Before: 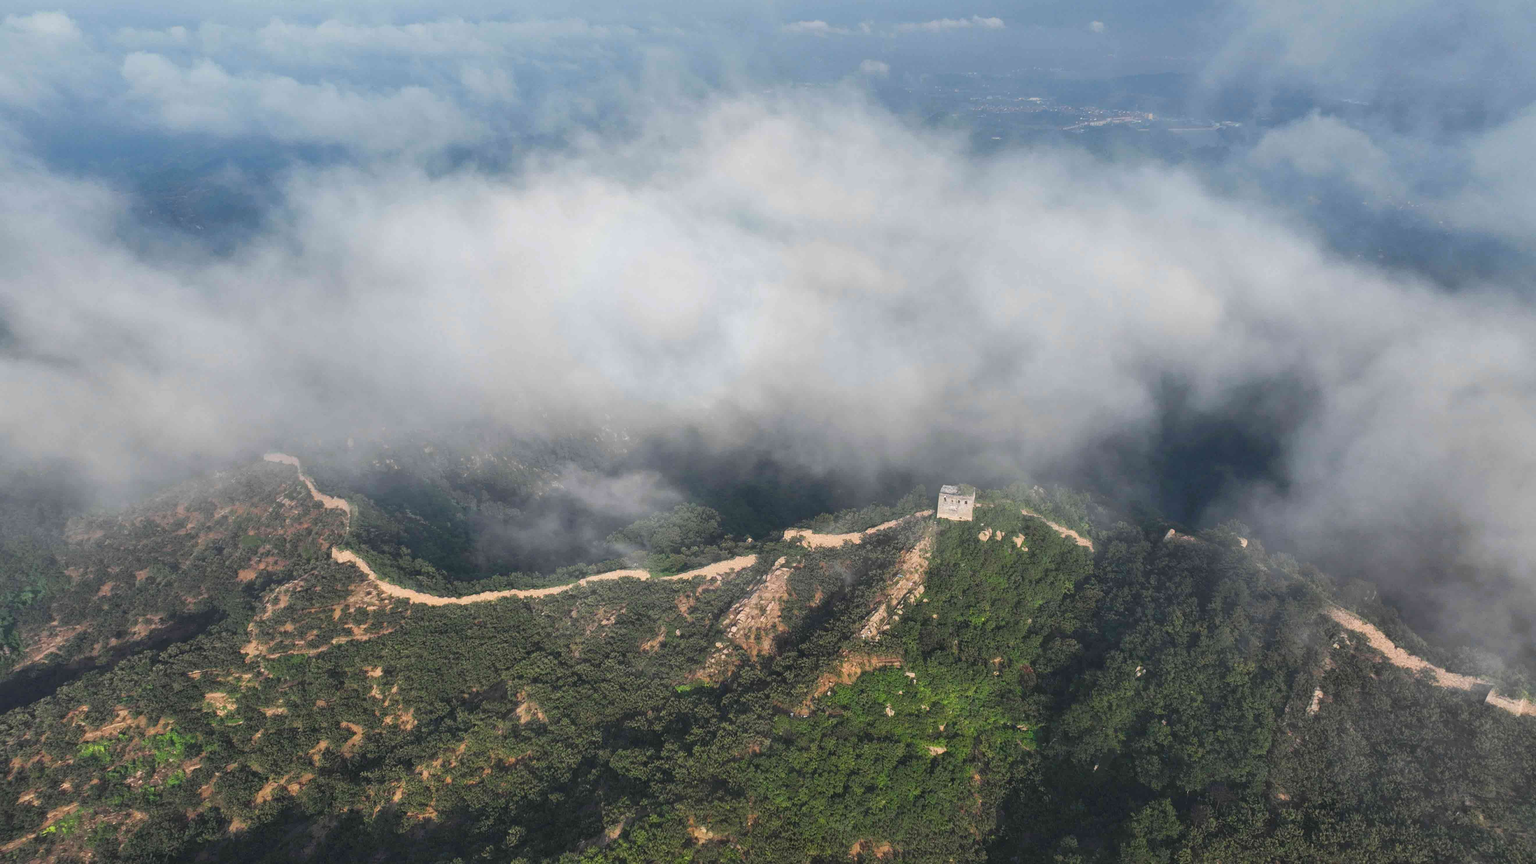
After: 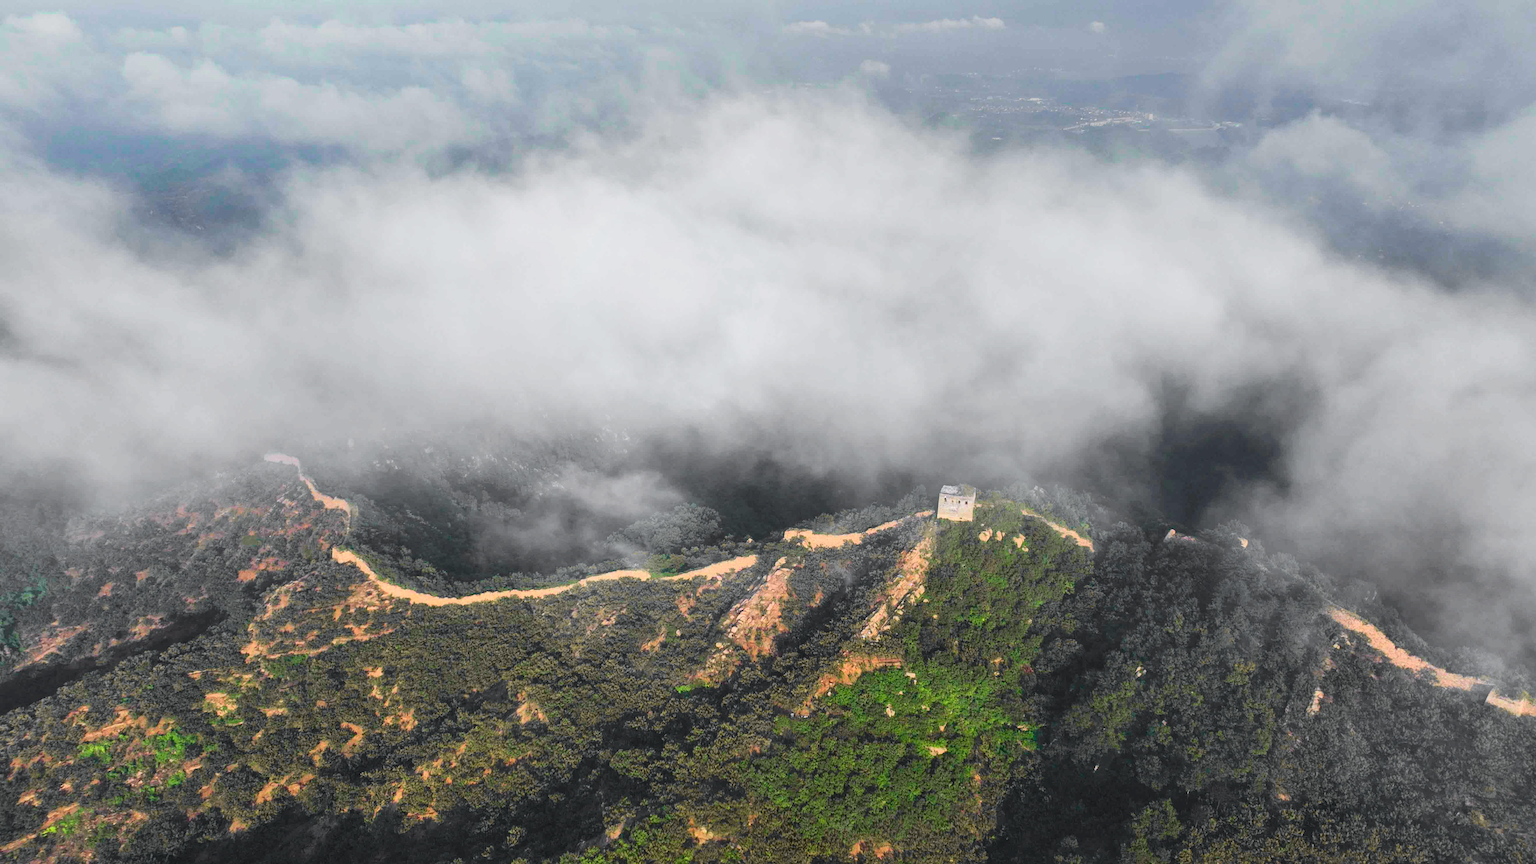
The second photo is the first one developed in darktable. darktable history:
tone curve: curves: ch0 [(0, 0) (0.071, 0.047) (0.266, 0.26) (0.491, 0.552) (0.753, 0.818) (1, 0.983)]; ch1 [(0, 0) (0.346, 0.307) (0.408, 0.369) (0.463, 0.443) (0.482, 0.493) (0.502, 0.5) (0.517, 0.518) (0.546, 0.576) (0.588, 0.643) (0.651, 0.709) (1, 1)]; ch2 [(0, 0) (0.346, 0.34) (0.434, 0.46) (0.485, 0.494) (0.5, 0.494) (0.517, 0.503) (0.535, 0.545) (0.583, 0.624) (0.625, 0.678) (1, 1)], color space Lab, independent channels, preserve colors none
